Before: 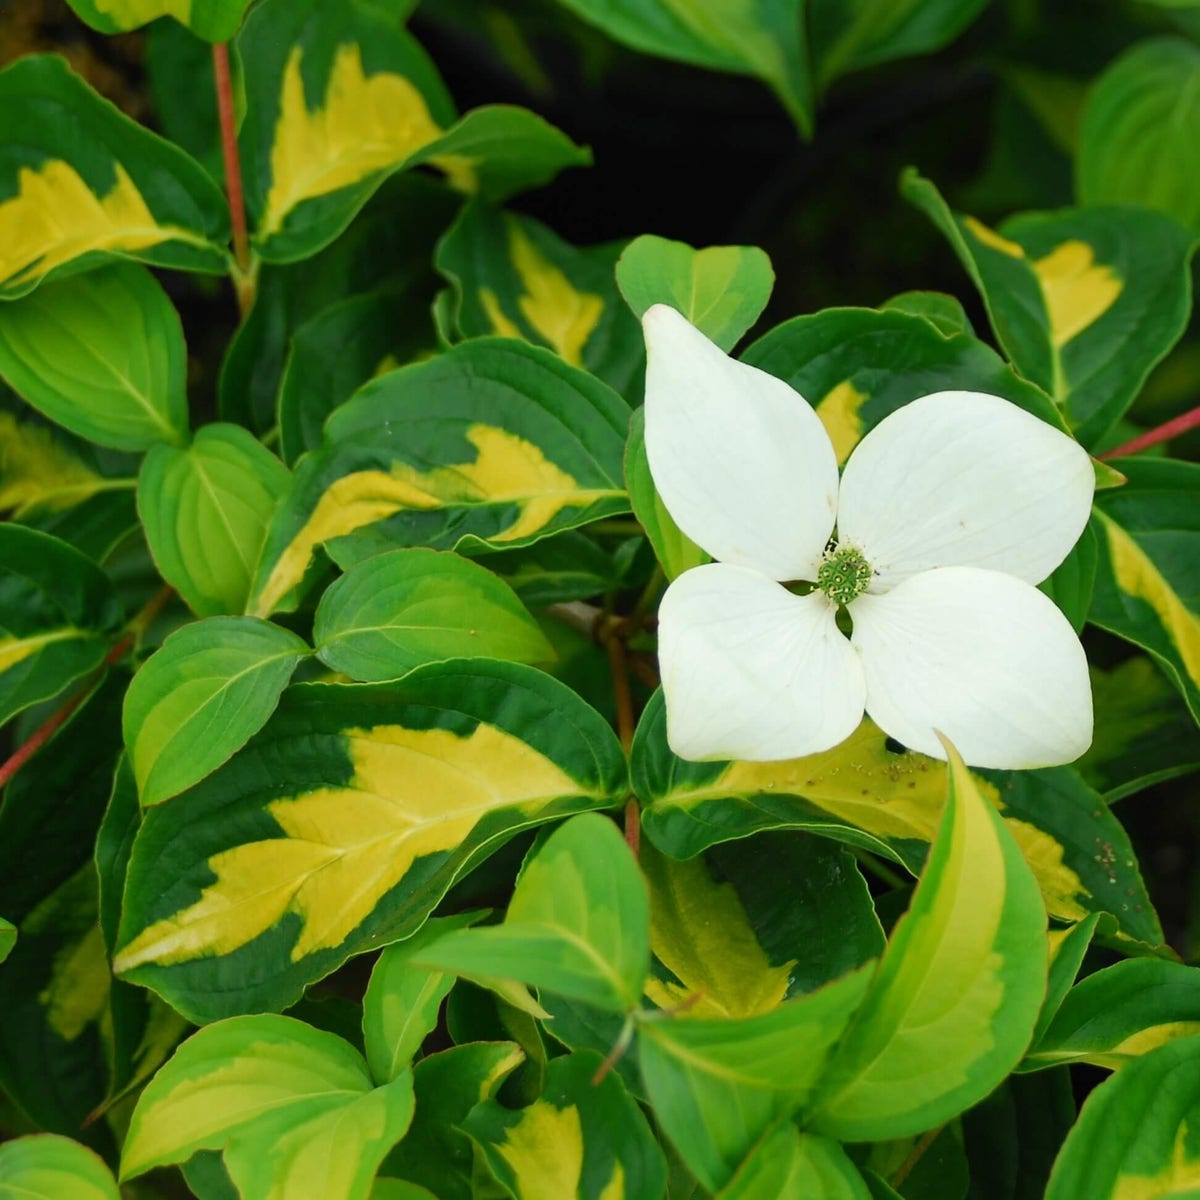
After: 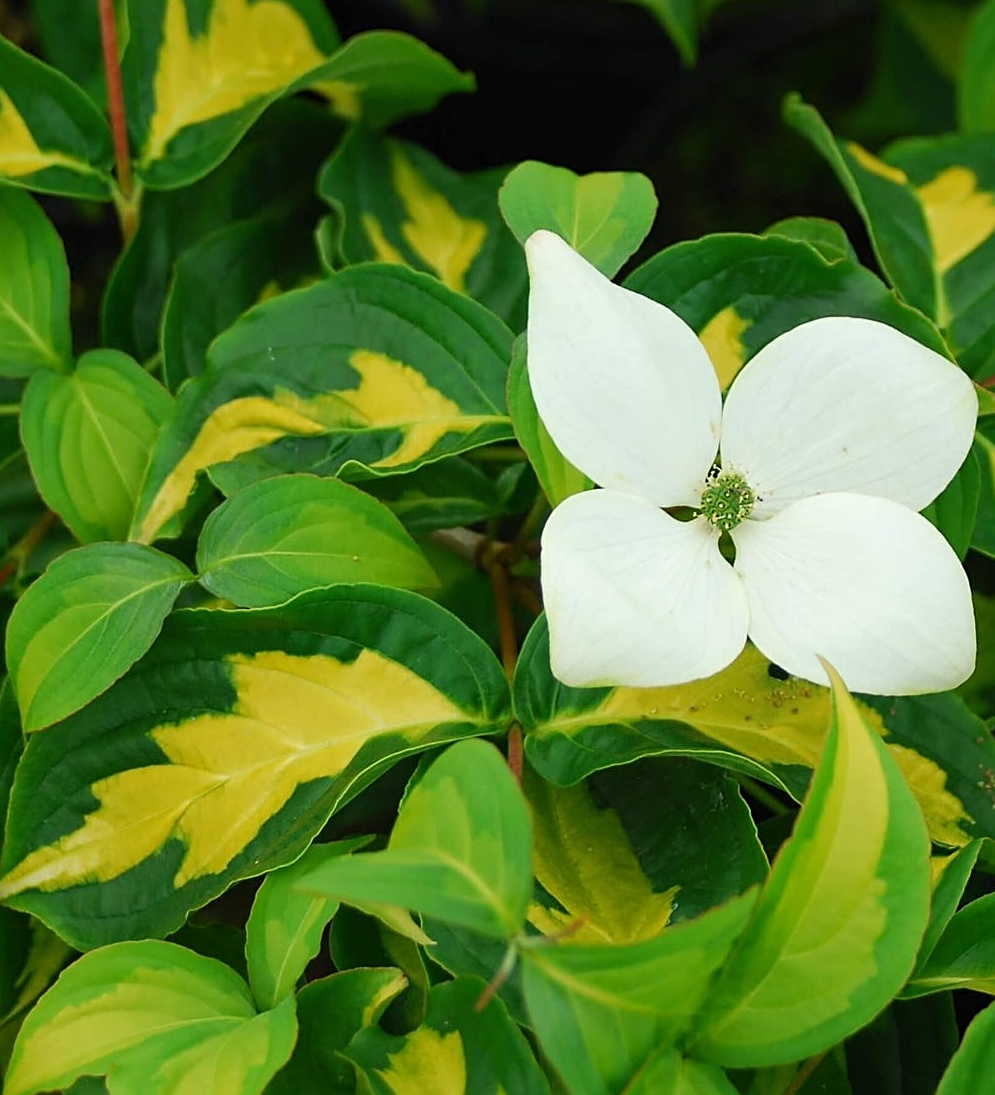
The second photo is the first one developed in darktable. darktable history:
crop: left 9.802%, top 6.206%, right 7.238%, bottom 2.483%
sharpen: on, module defaults
